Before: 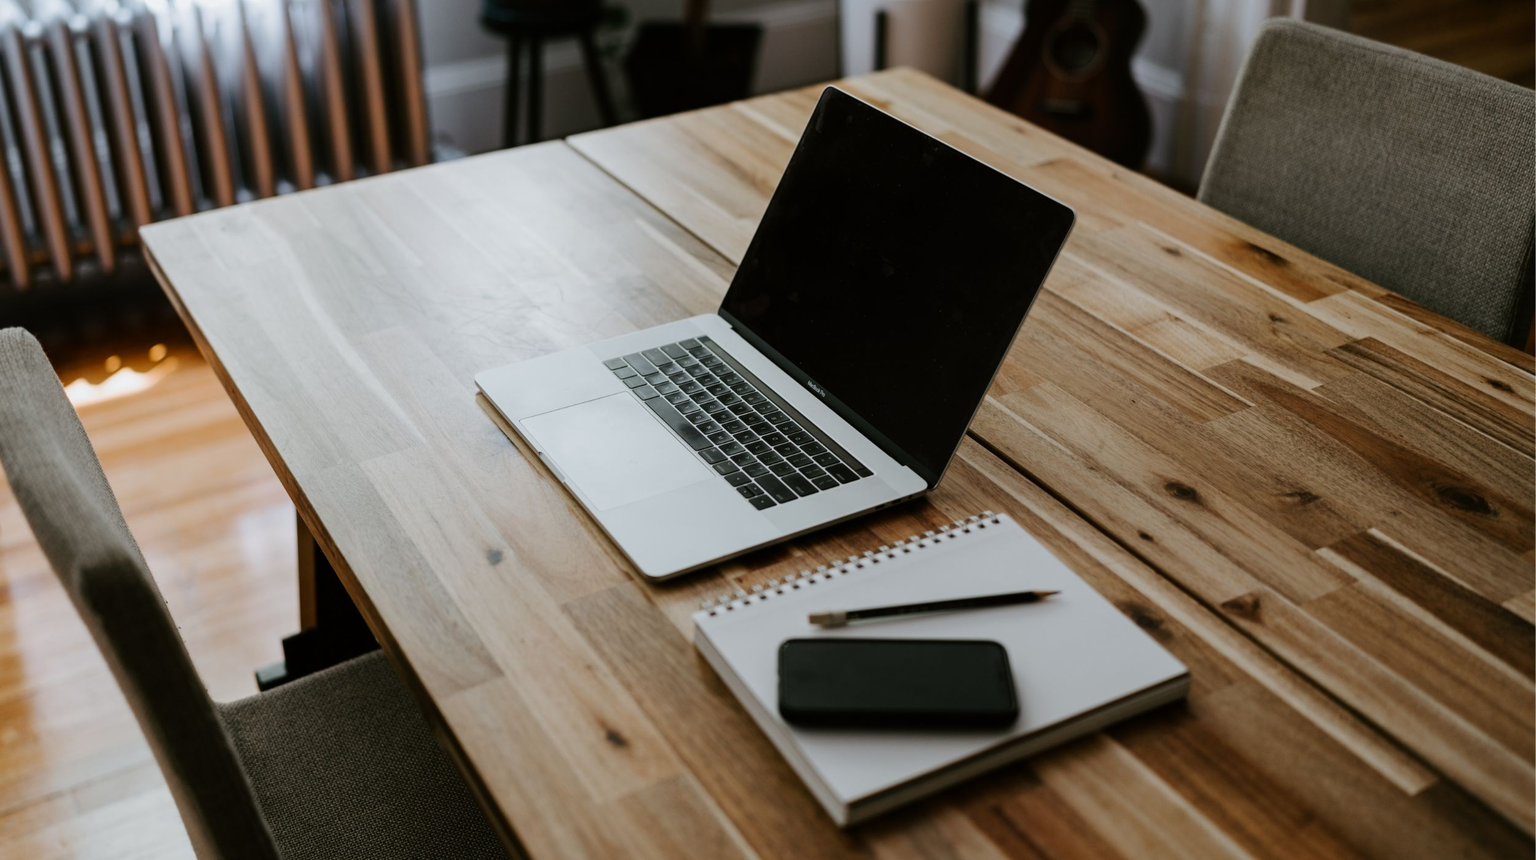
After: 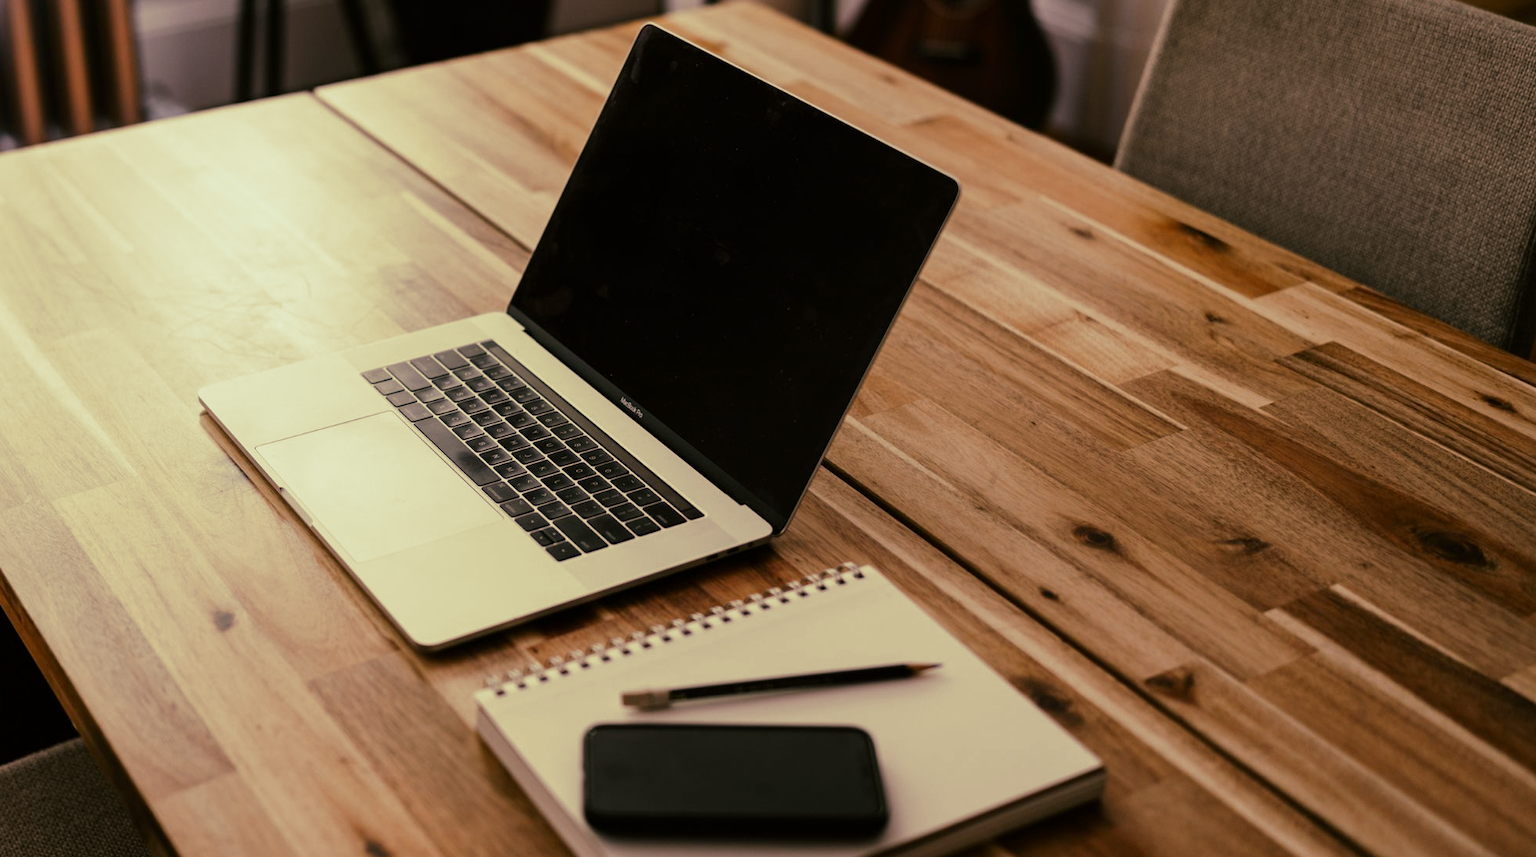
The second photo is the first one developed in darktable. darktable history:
crop and rotate: left 20.74%, top 7.912%, right 0.375%, bottom 13.378%
color correction: highlights a* 21.16, highlights b* 19.61
split-toning: shadows › hue 290.82°, shadows › saturation 0.34, highlights › saturation 0.38, balance 0, compress 50%
